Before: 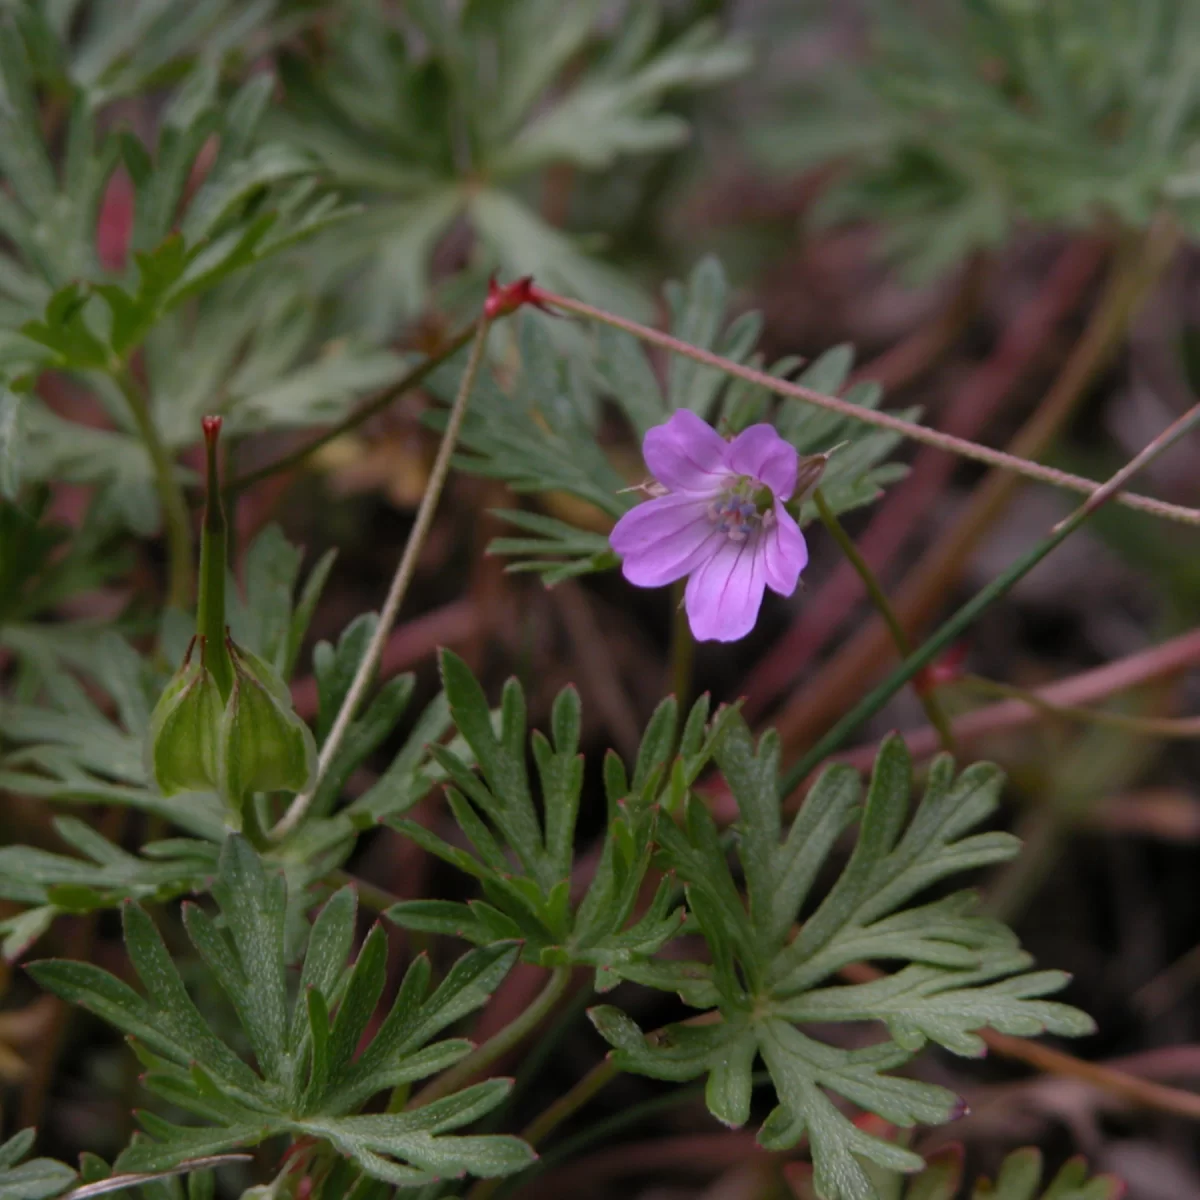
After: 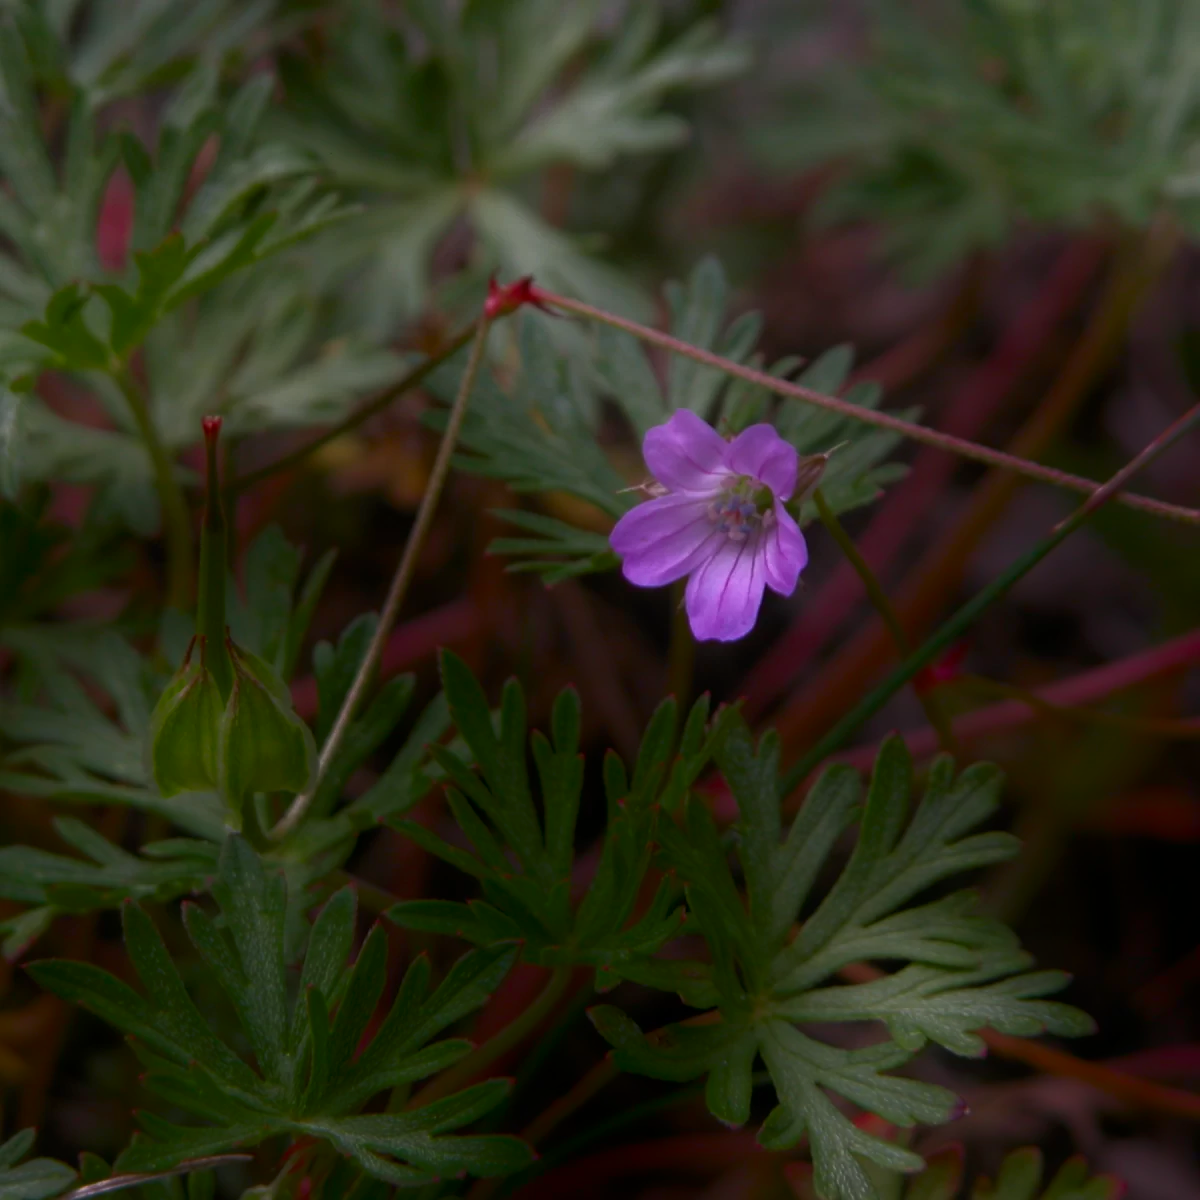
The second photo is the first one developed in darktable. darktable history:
shadows and highlights: shadows -88.03, highlights -35.45, shadows color adjustment 99.15%, highlights color adjustment 0%, soften with gaussian
tone equalizer: on, module defaults
